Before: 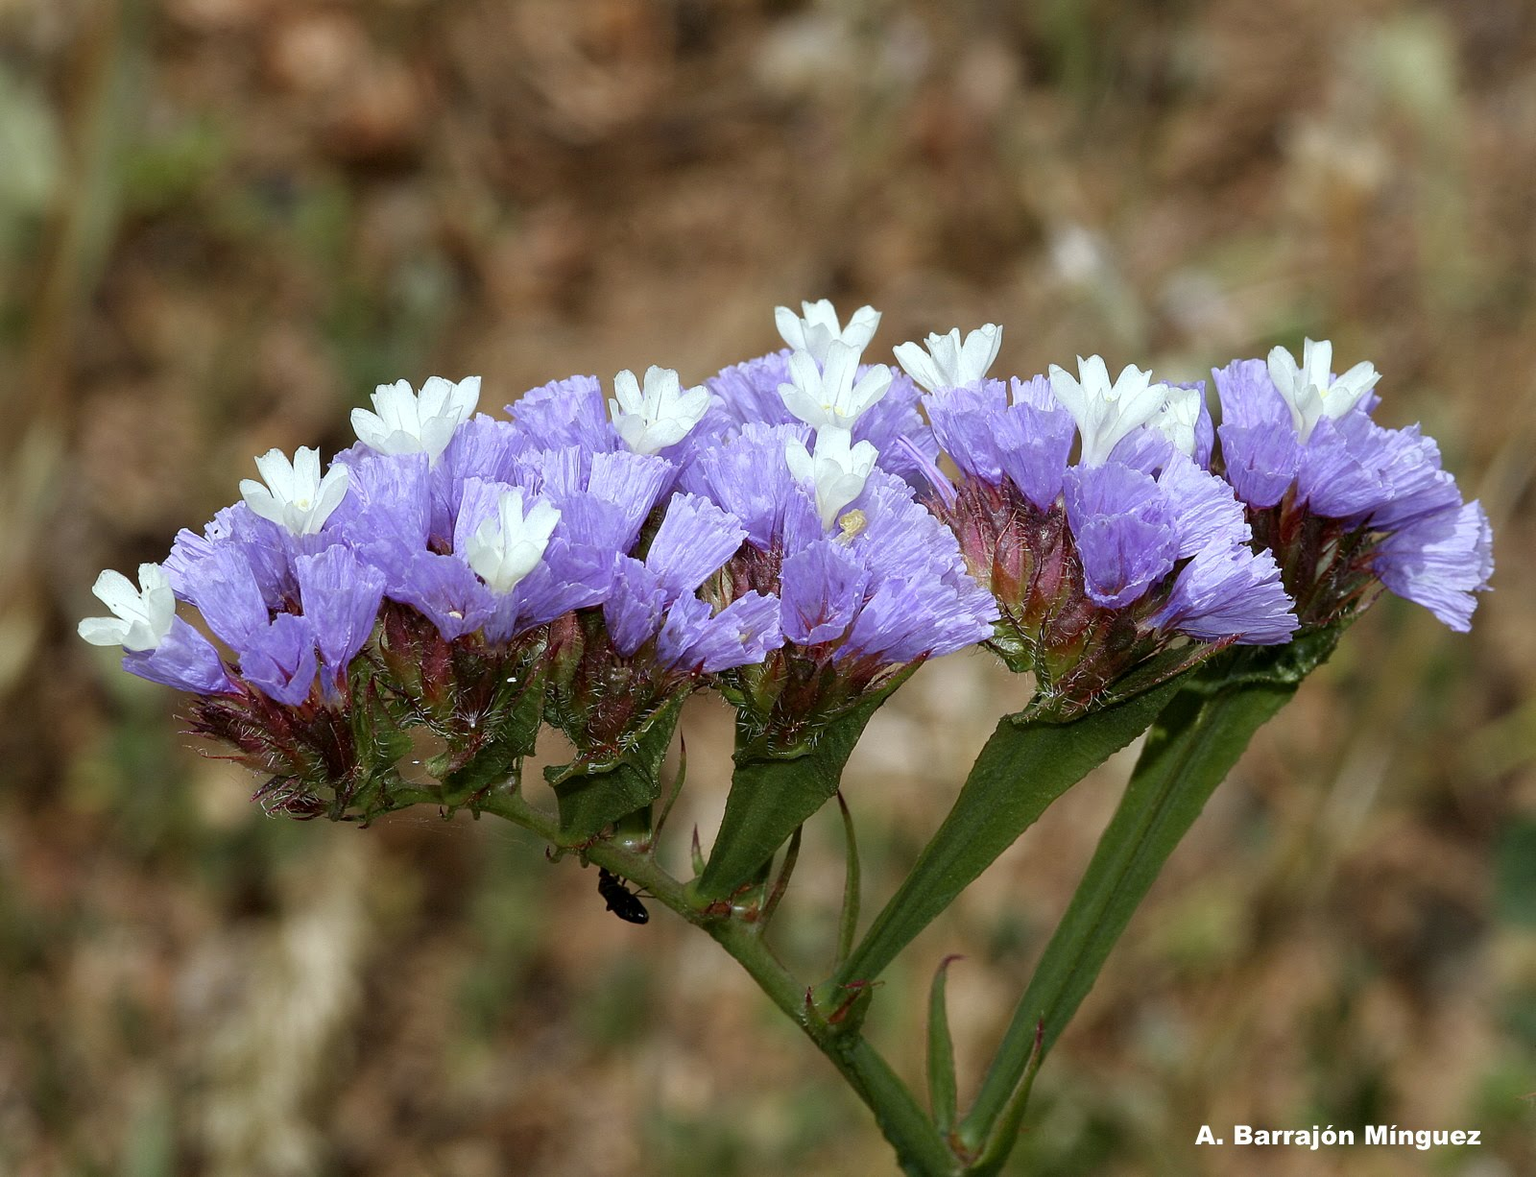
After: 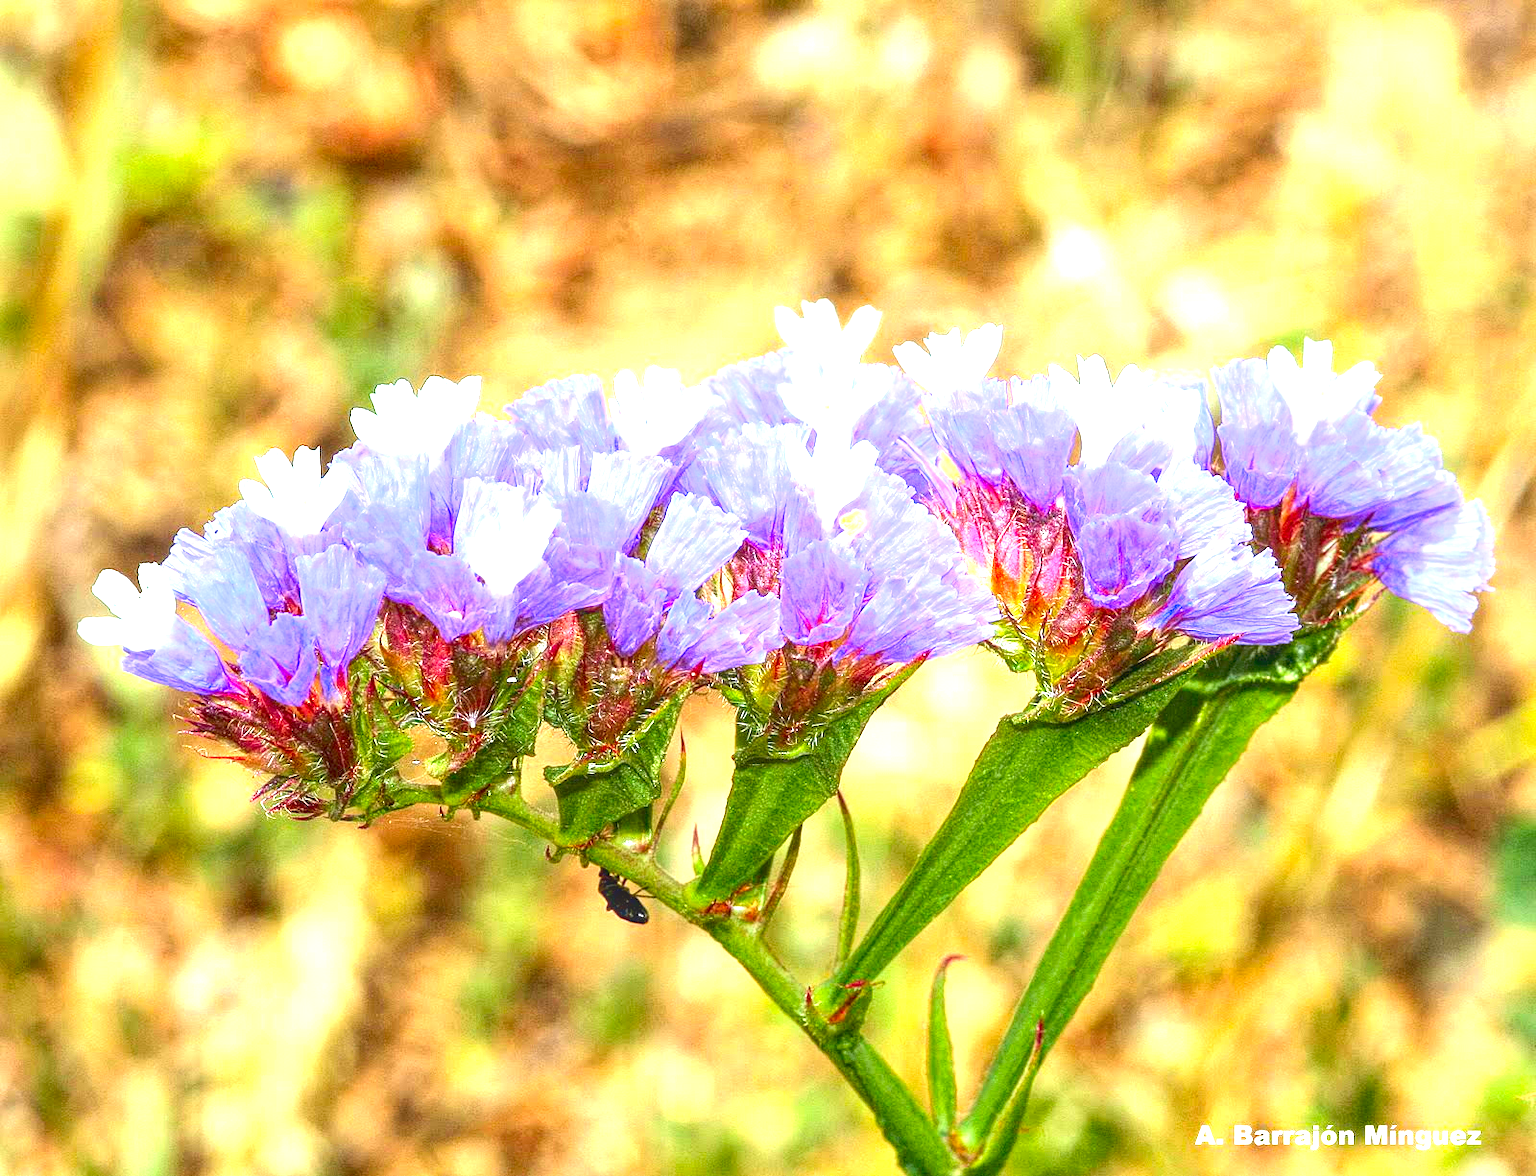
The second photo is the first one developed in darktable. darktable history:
contrast brightness saturation: contrast 0.16, saturation 0.32
color zones: curves: ch0 [(0, 0.613) (0.01, 0.613) (0.245, 0.448) (0.498, 0.529) (0.642, 0.665) (0.879, 0.777) (0.99, 0.613)]; ch1 [(0, 0) (0.143, 0) (0.286, 0) (0.429, 0) (0.571, 0) (0.714, 0) (0.857, 0)], mix -131.09%
local contrast: highlights 74%, shadows 55%, detail 176%, midtone range 0.207
exposure: black level correction 0, exposure 2.327 EV, compensate exposure bias true, compensate highlight preservation false
